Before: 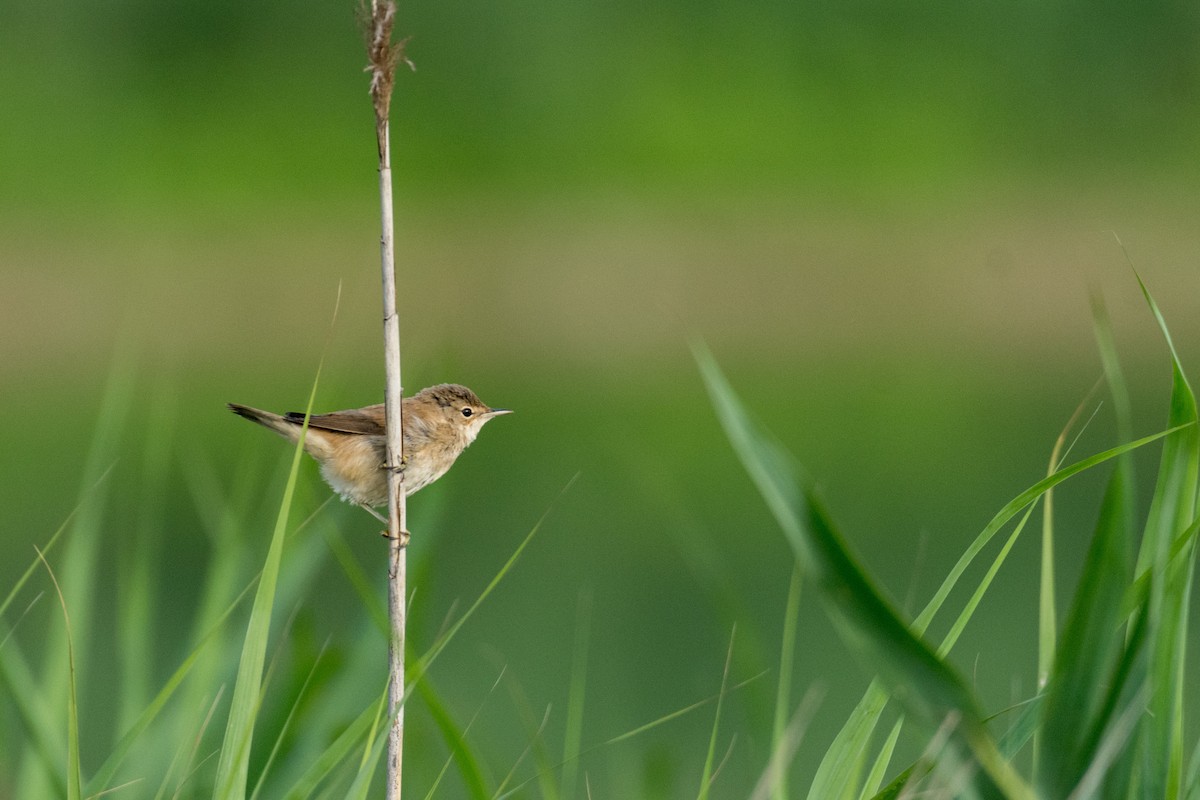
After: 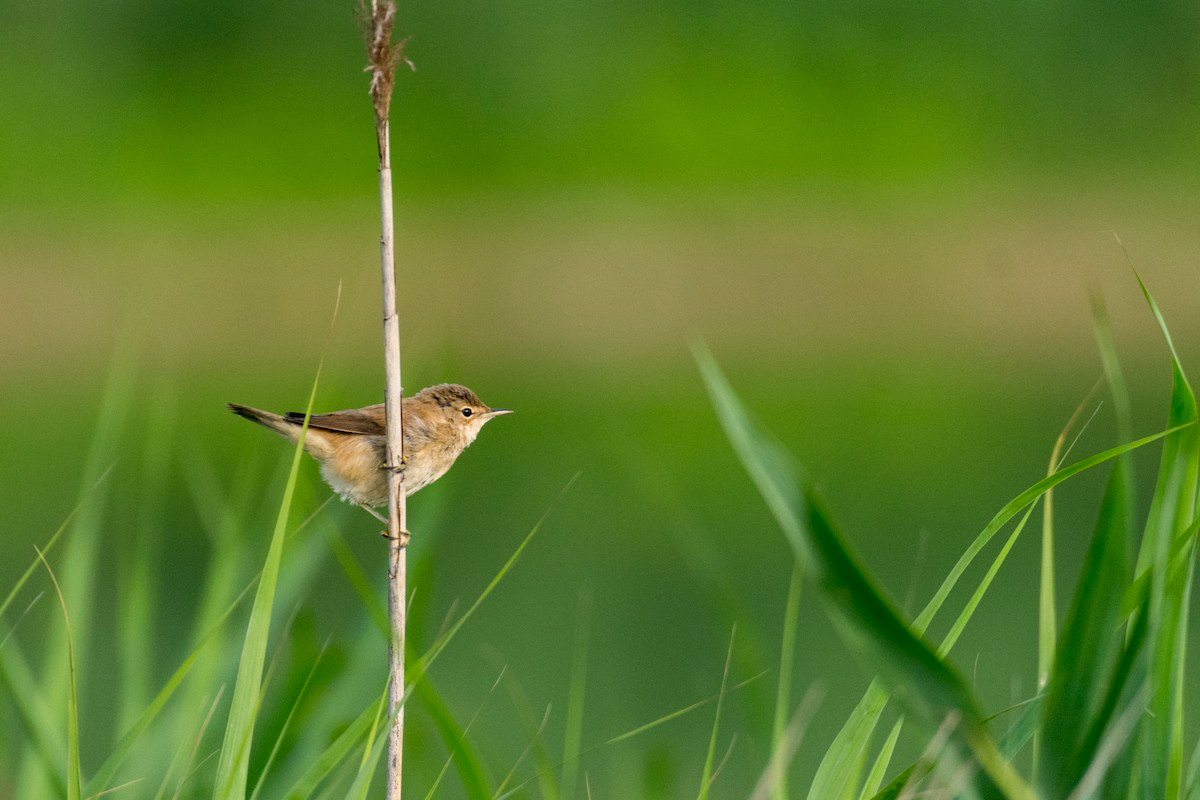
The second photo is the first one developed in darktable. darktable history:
contrast brightness saturation: contrast 0.1, brightness 0.02, saturation 0.02
color correction: highlights a* 3.22, highlights b* 1.93, saturation 1.19
